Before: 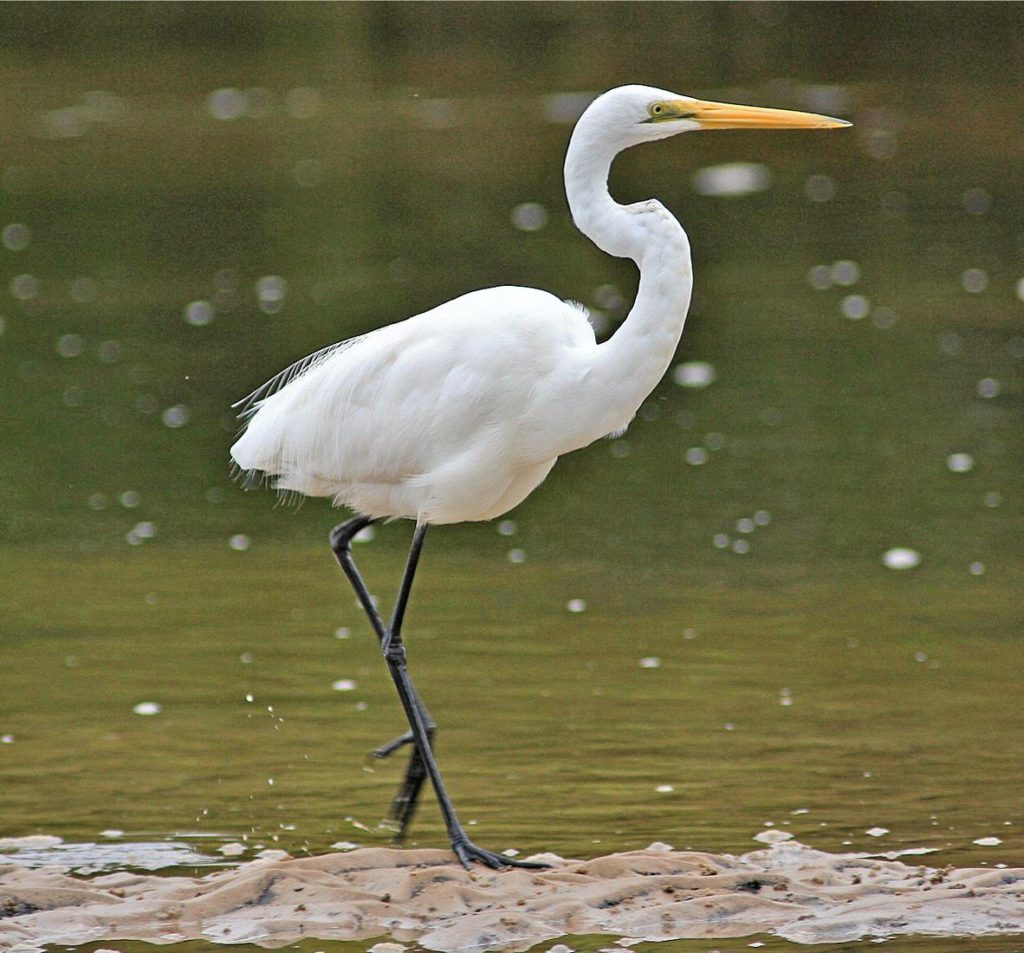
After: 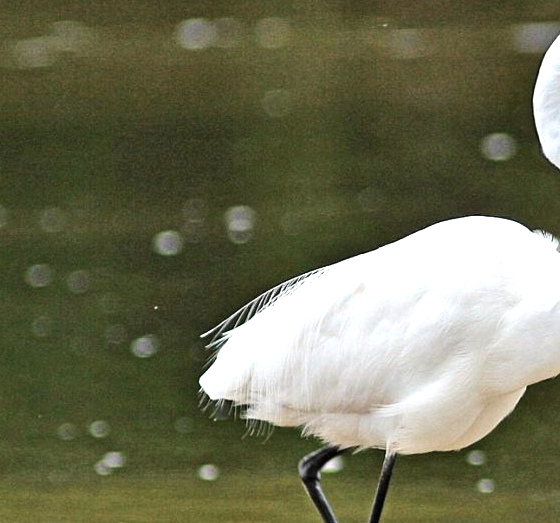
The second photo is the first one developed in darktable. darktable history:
crop and rotate: left 3.047%, top 7.509%, right 42.236%, bottom 37.598%
tone equalizer: -8 EV -0.75 EV, -7 EV -0.7 EV, -6 EV -0.6 EV, -5 EV -0.4 EV, -3 EV 0.4 EV, -2 EV 0.6 EV, -1 EV 0.7 EV, +0 EV 0.75 EV, edges refinement/feathering 500, mask exposure compensation -1.57 EV, preserve details no
